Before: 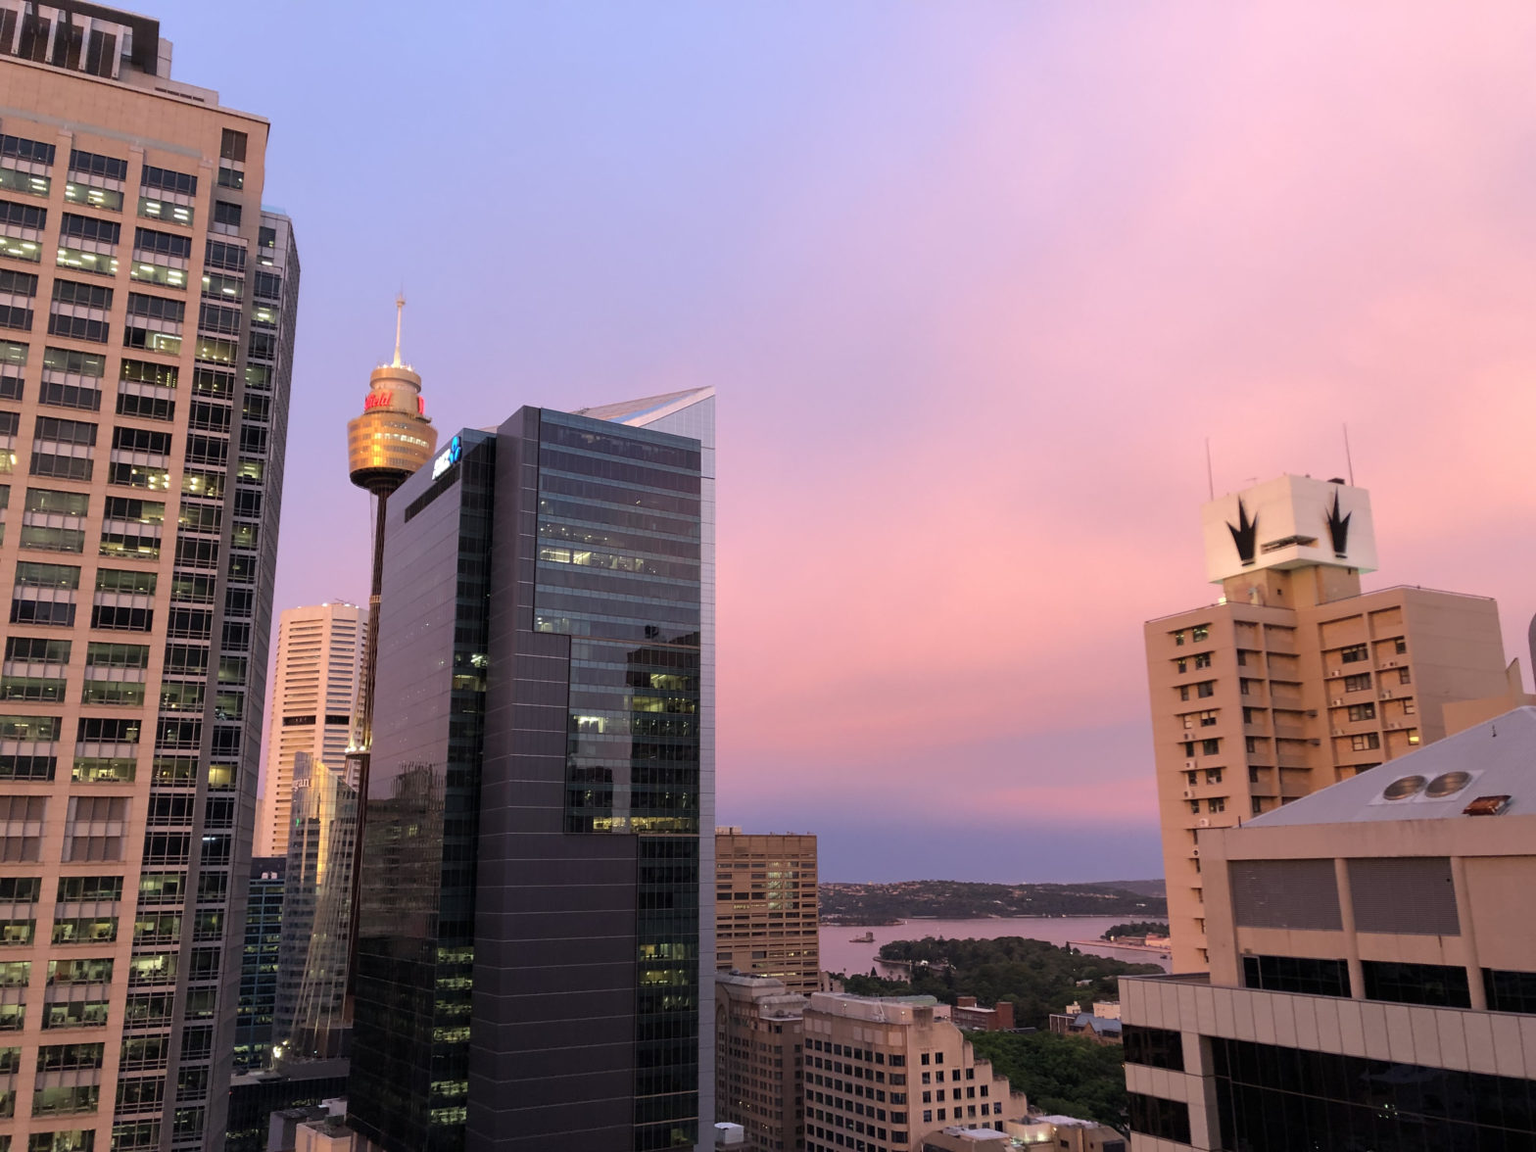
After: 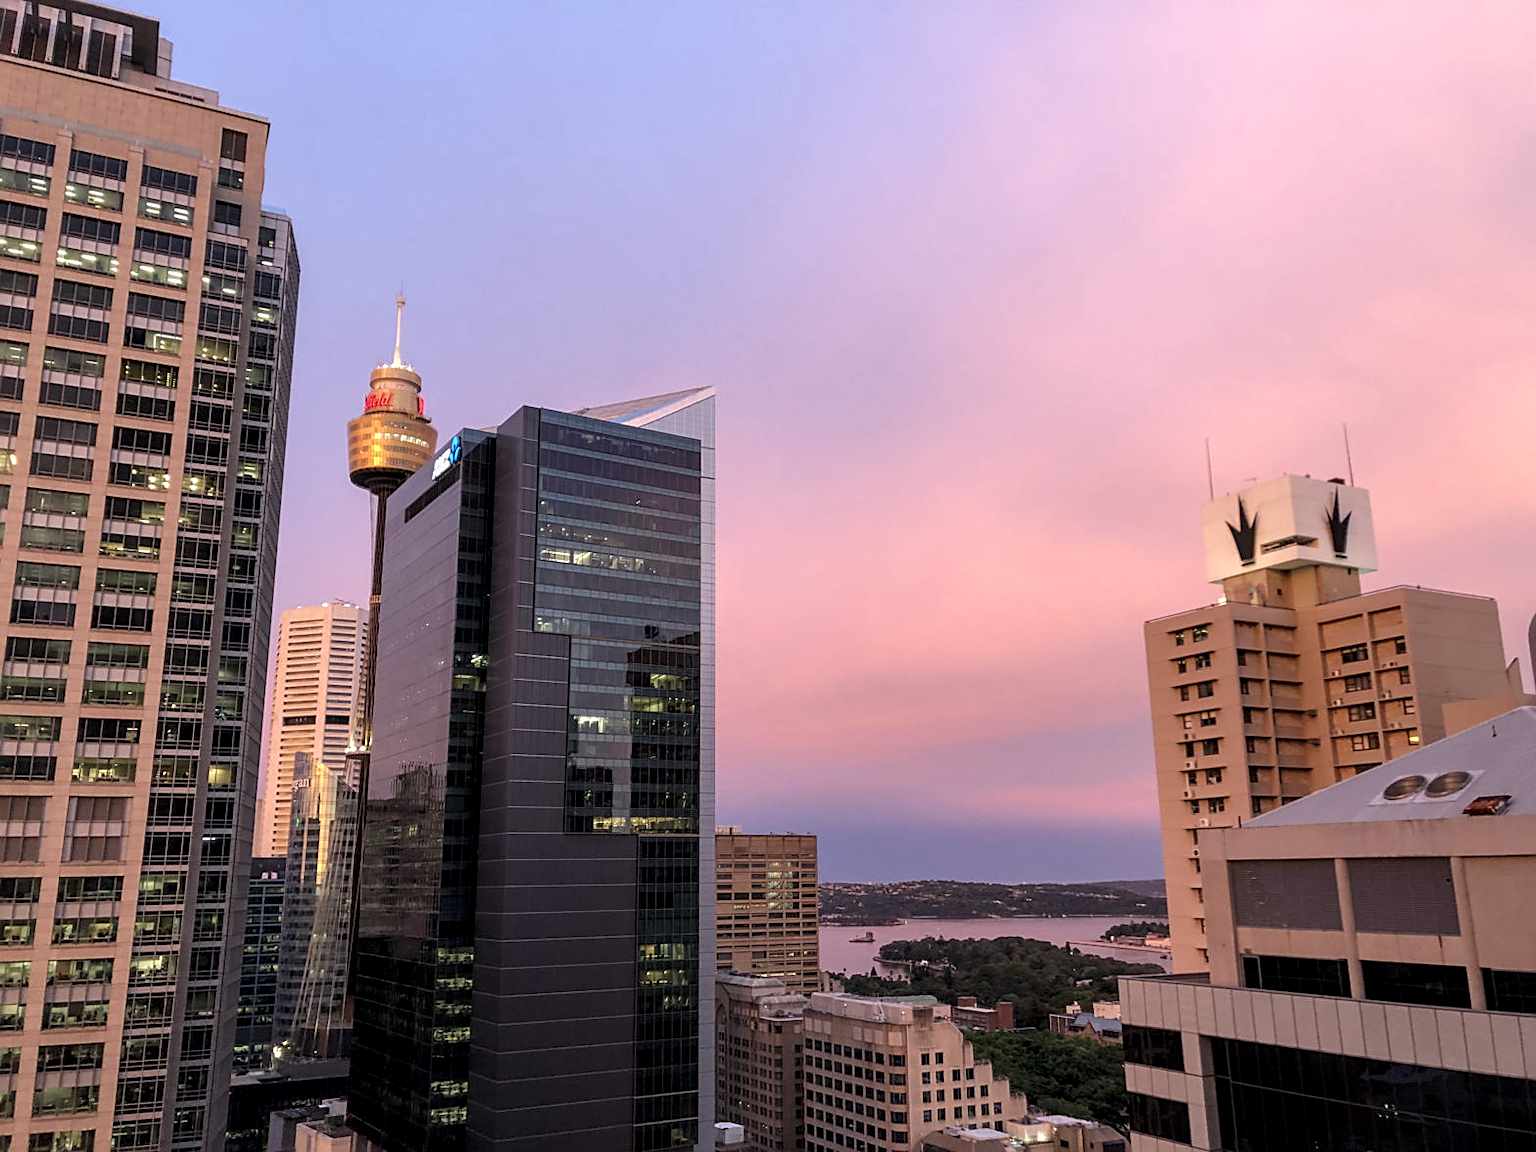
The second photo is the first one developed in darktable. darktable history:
local contrast: highlights 62%, detail 143%, midtone range 0.435
sharpen: on, module defaults
